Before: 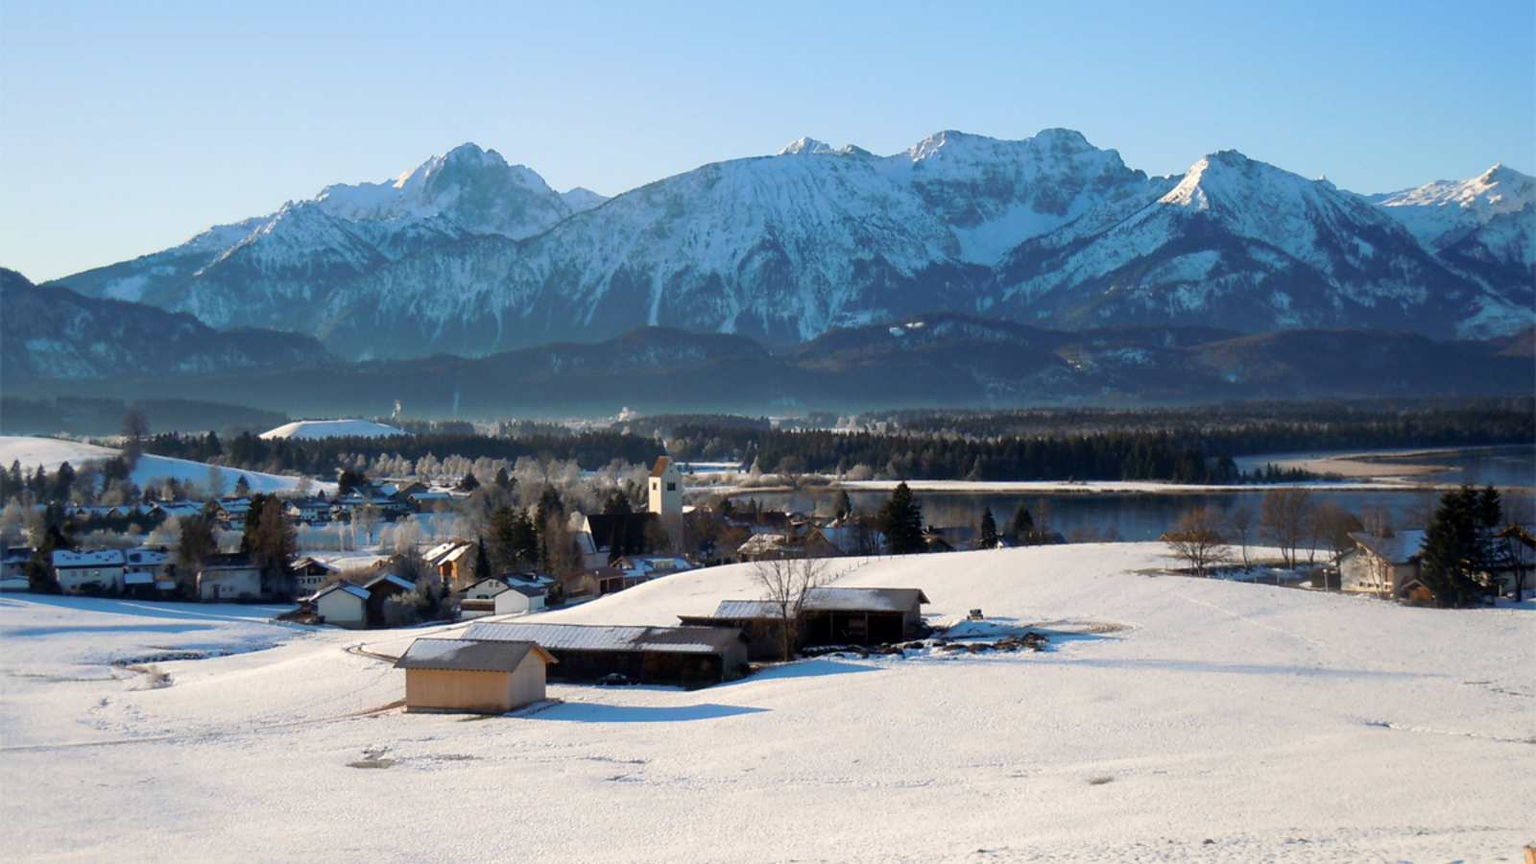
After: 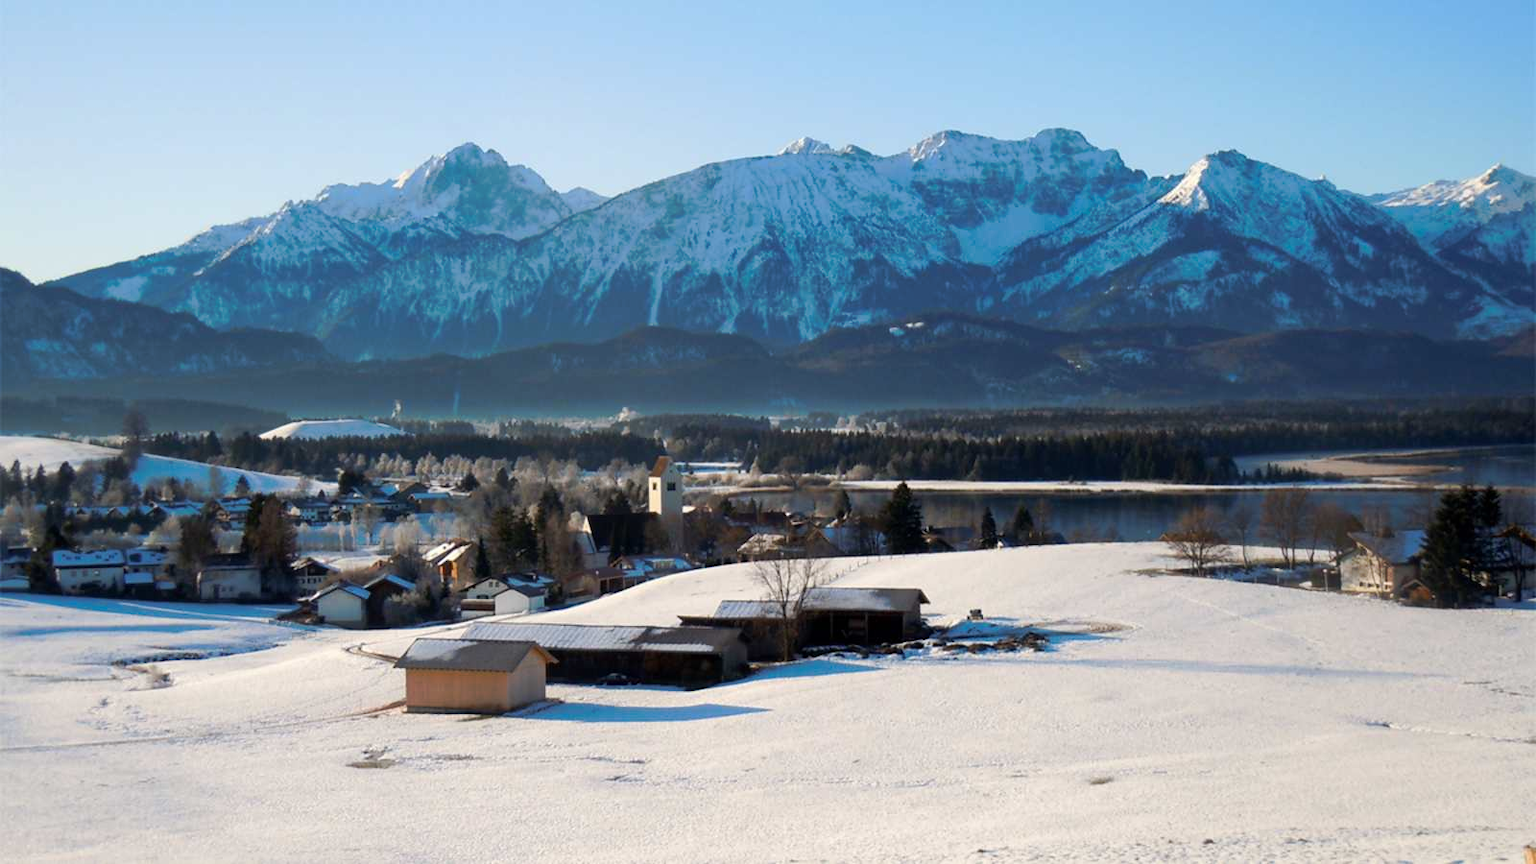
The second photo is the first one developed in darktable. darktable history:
tone curve: curves: ch0 [(0, 0) (0.003, 0.003) (0.011, 0.01) (0.025, 0.023) (0.044, 0.042) (0.069, 0.065) (0.1, 0.094) (0.136, 0.128) (0.177, 0.167) (0.224, 0.211) (0.277, 0.261) (0.335, 0.315) (0.399, 0.375) (0.468, 0.441) (0.543, 0.543) (0.623, 0.623) (0.709, 0.709) (0.801, 0.801) (0.898, 0.898) (1, 1)], preserve colors none
